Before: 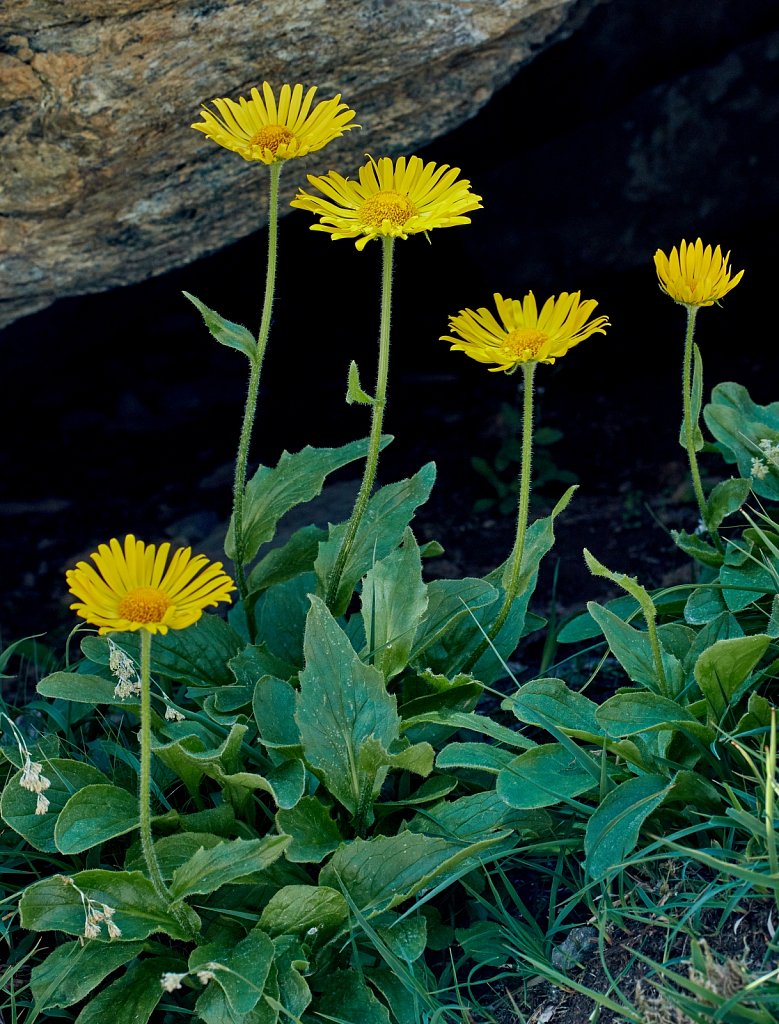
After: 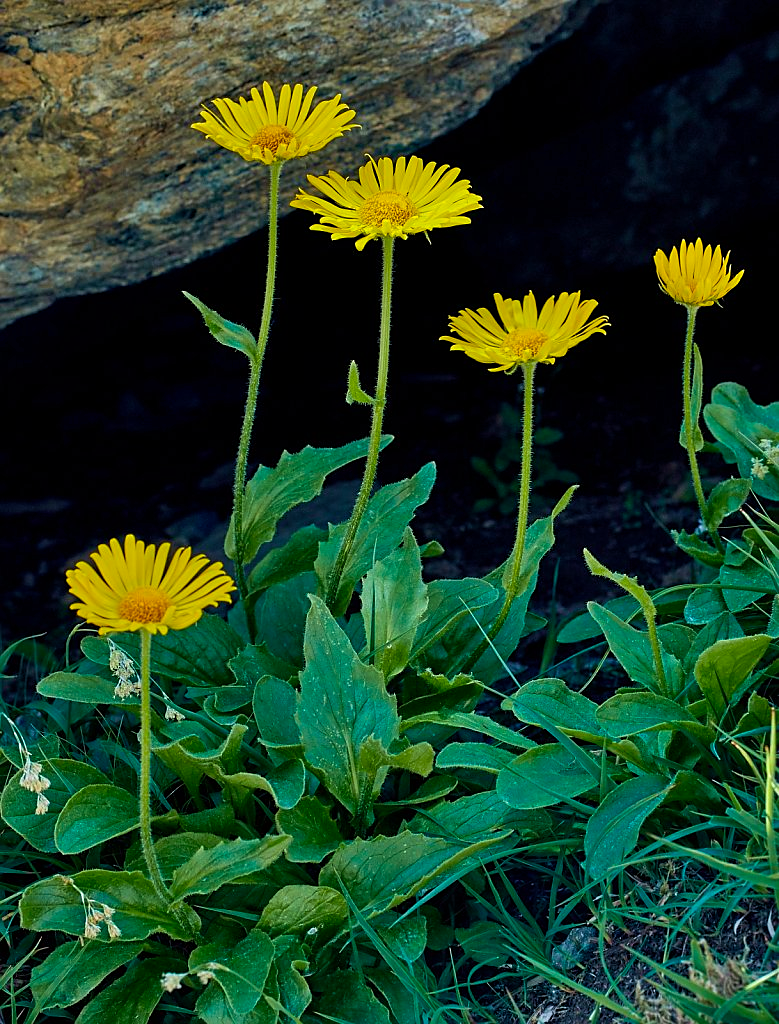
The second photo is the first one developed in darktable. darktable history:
sharpen: radius 1.559, amount 0.373, threshold 1.271
velvia: on, module defaults
color balance rgb: perceptual saturation grading › global saturation 20%, global vibrance 20%
